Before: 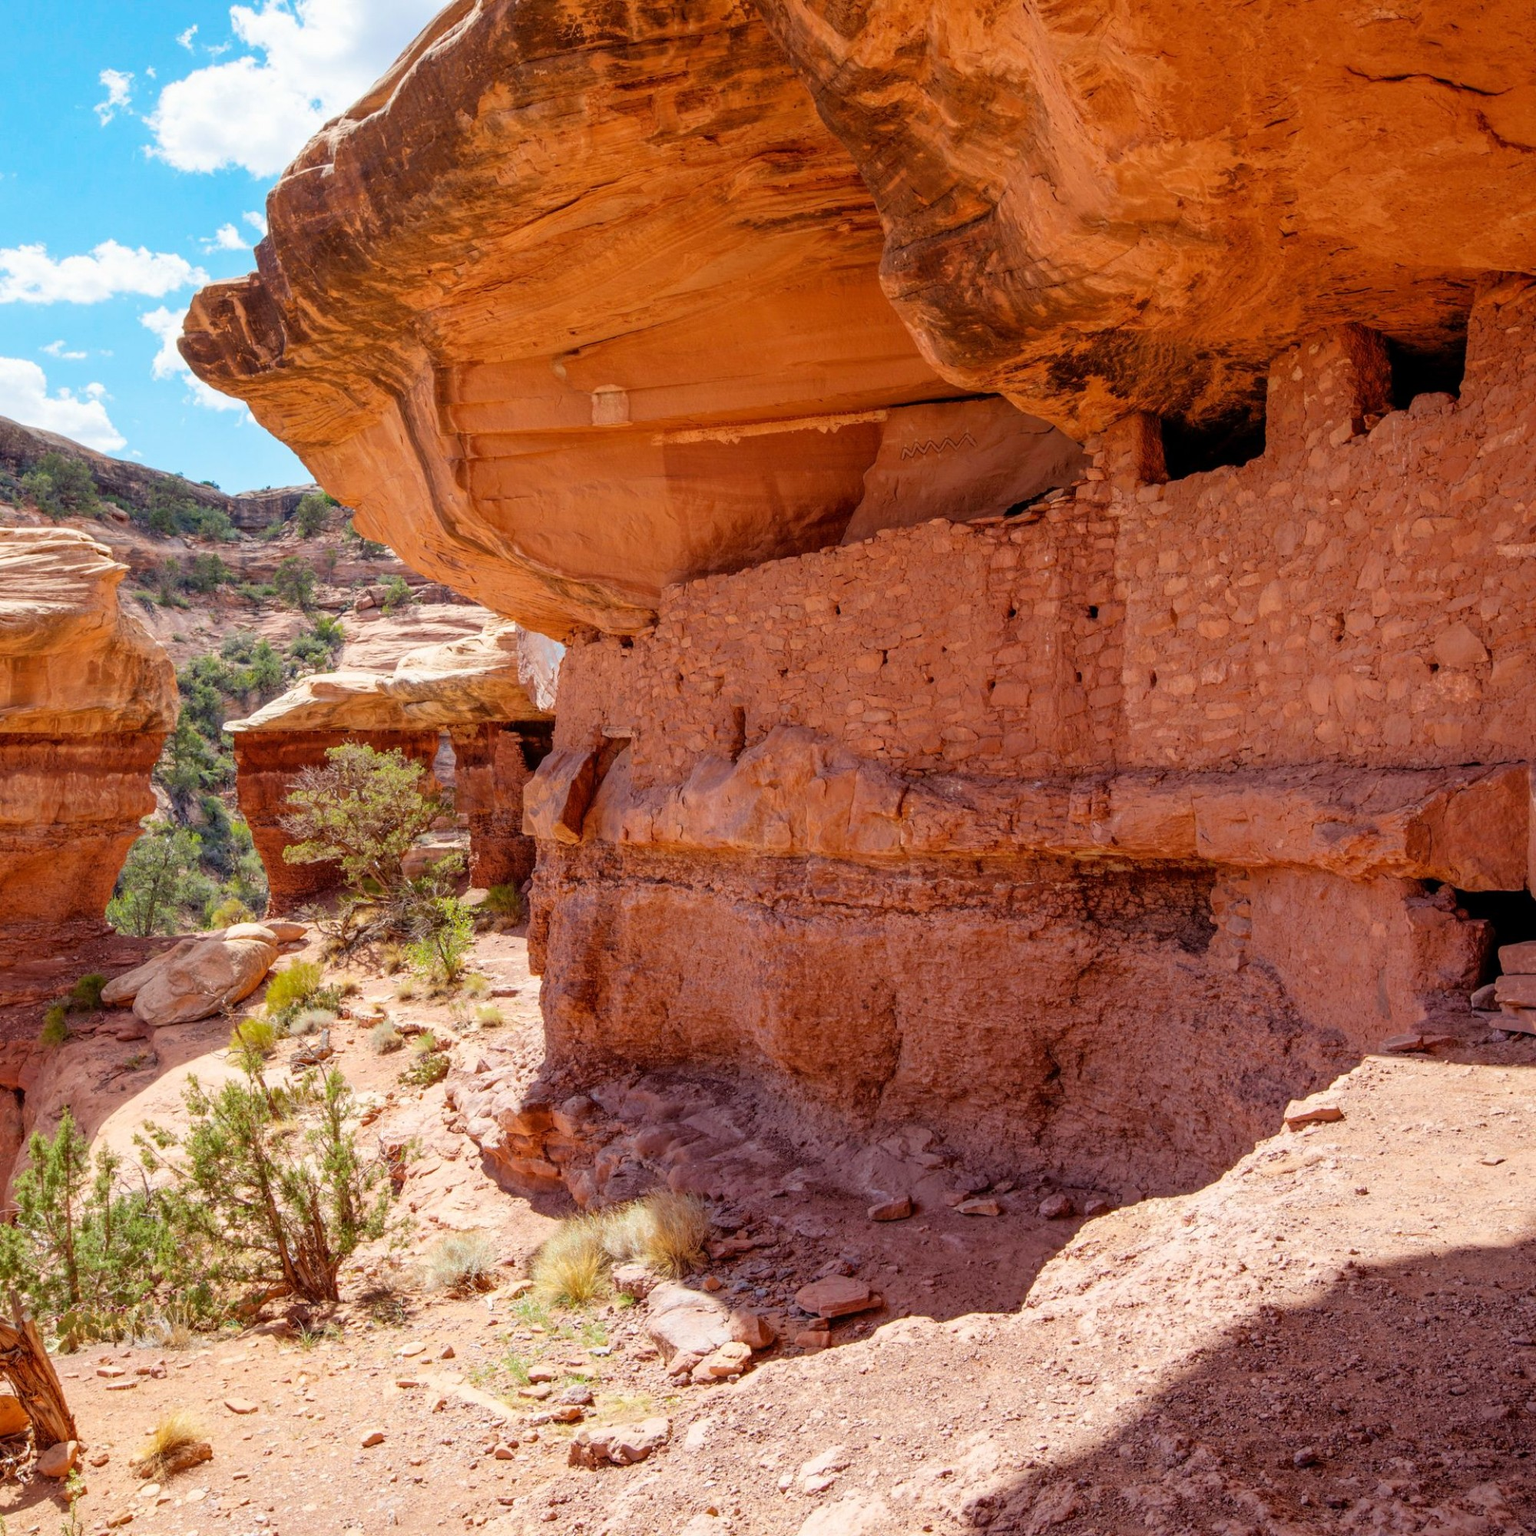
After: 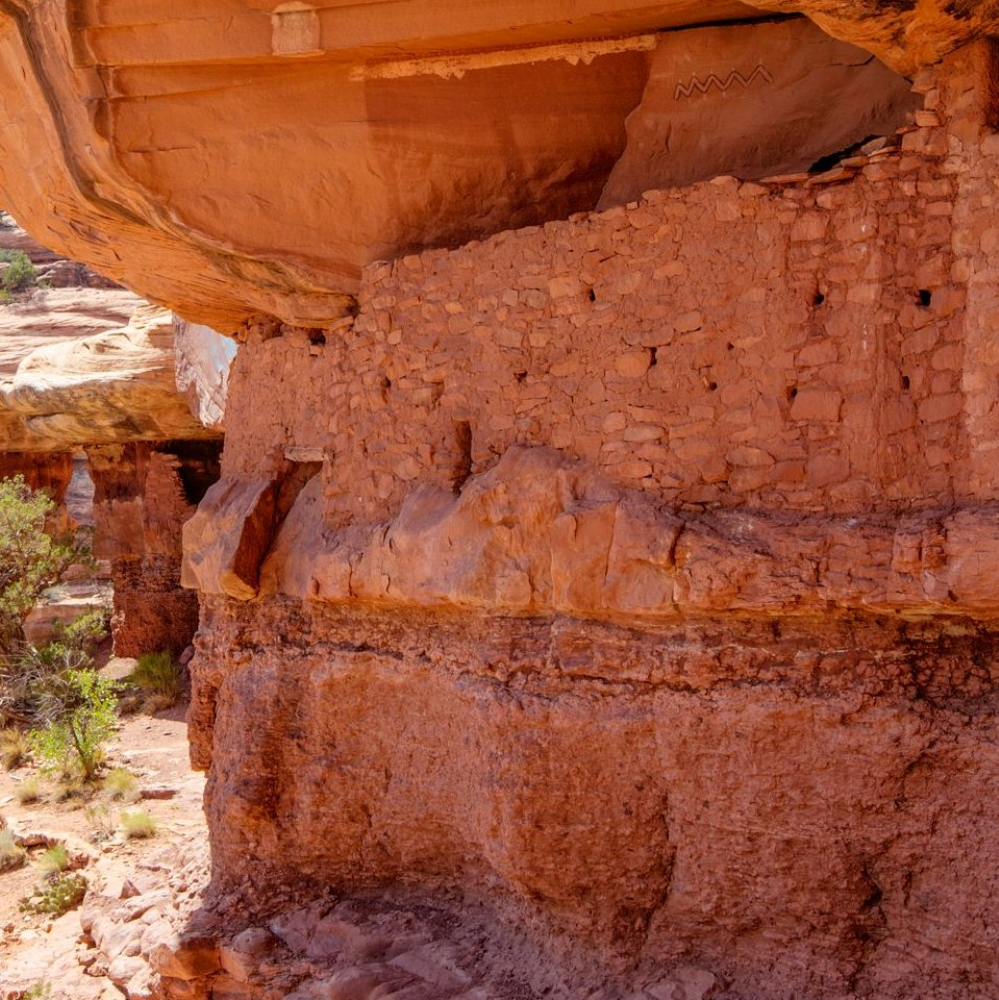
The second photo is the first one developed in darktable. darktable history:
crop: left 25%, top 25%, right 25%, bottom 25%
